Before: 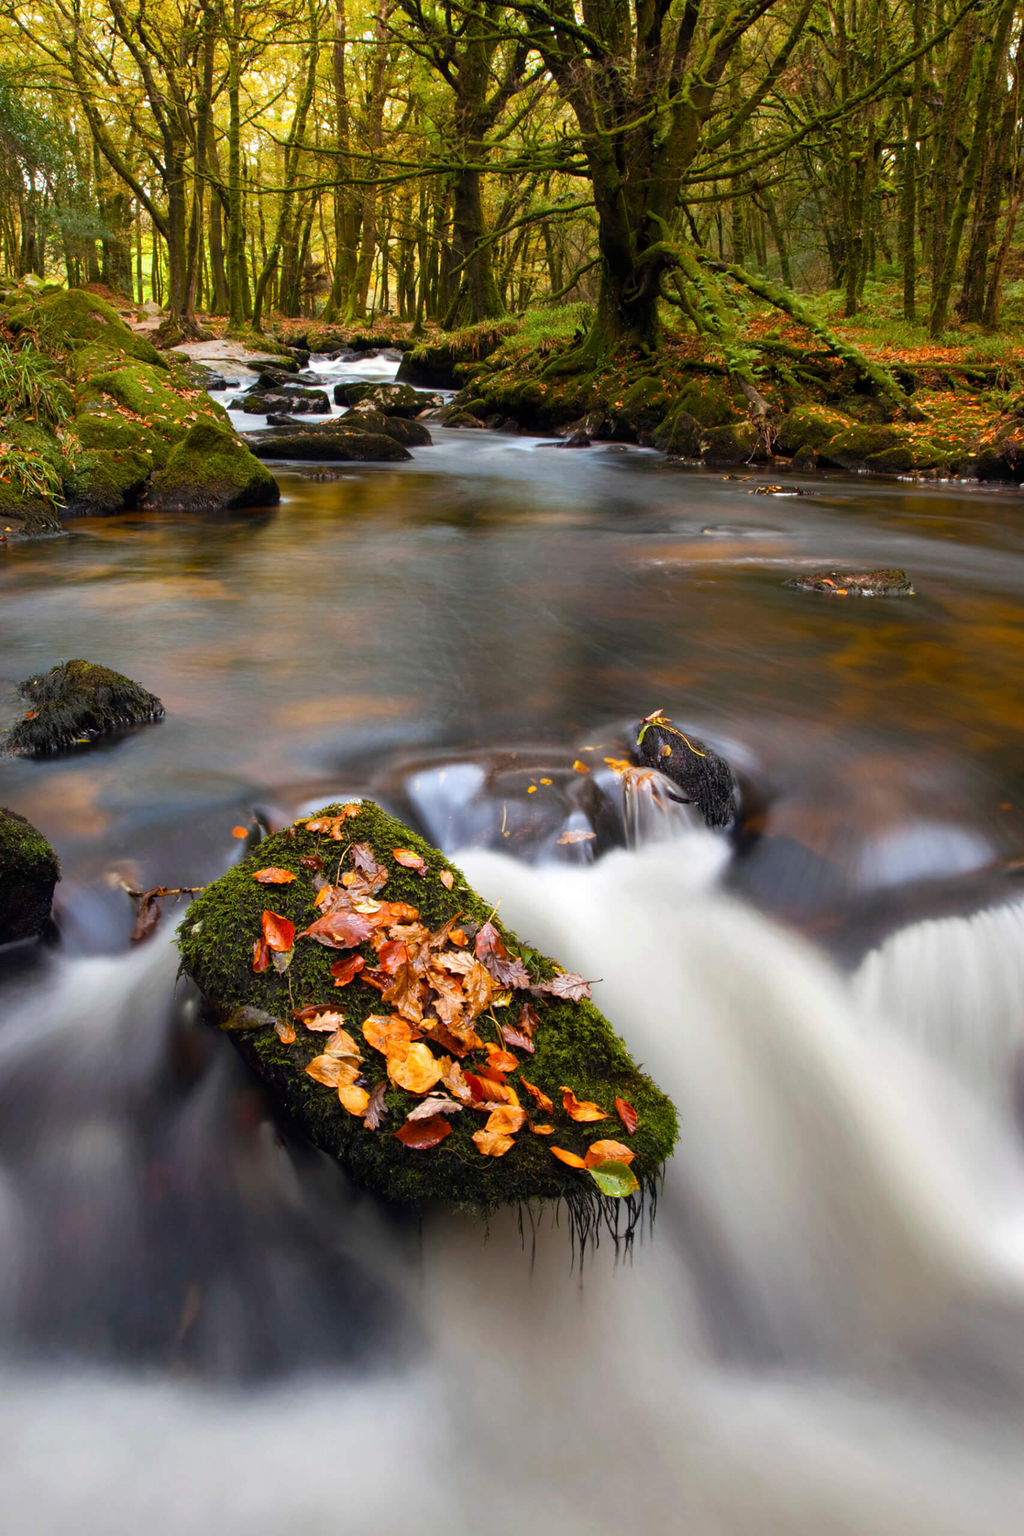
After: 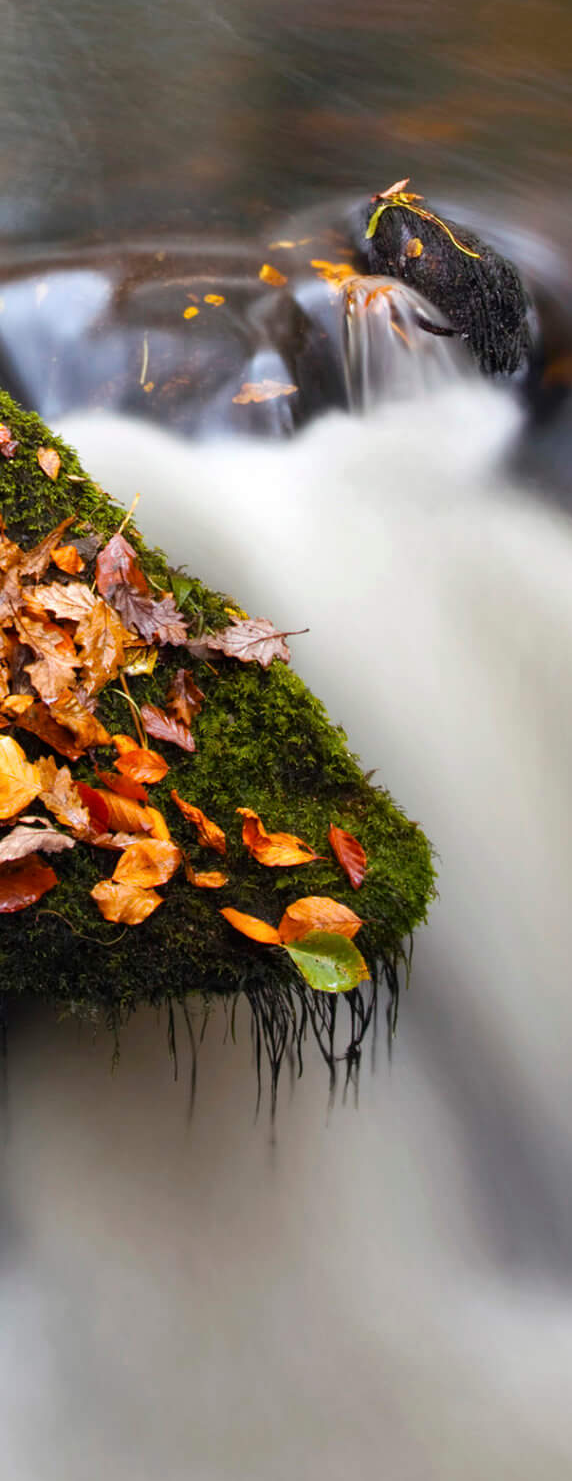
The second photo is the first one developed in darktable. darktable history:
crop: left 40.825%, top 39.186%, right 25.622%, bottom 2.955%
